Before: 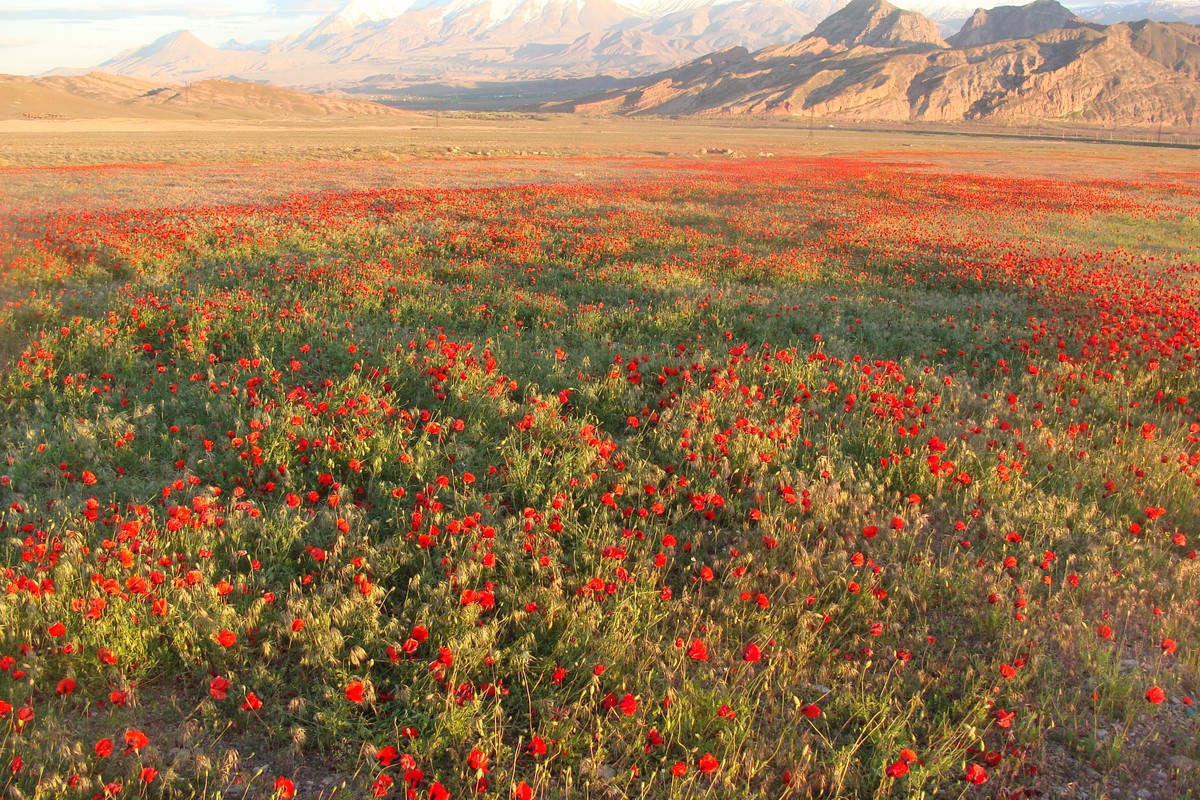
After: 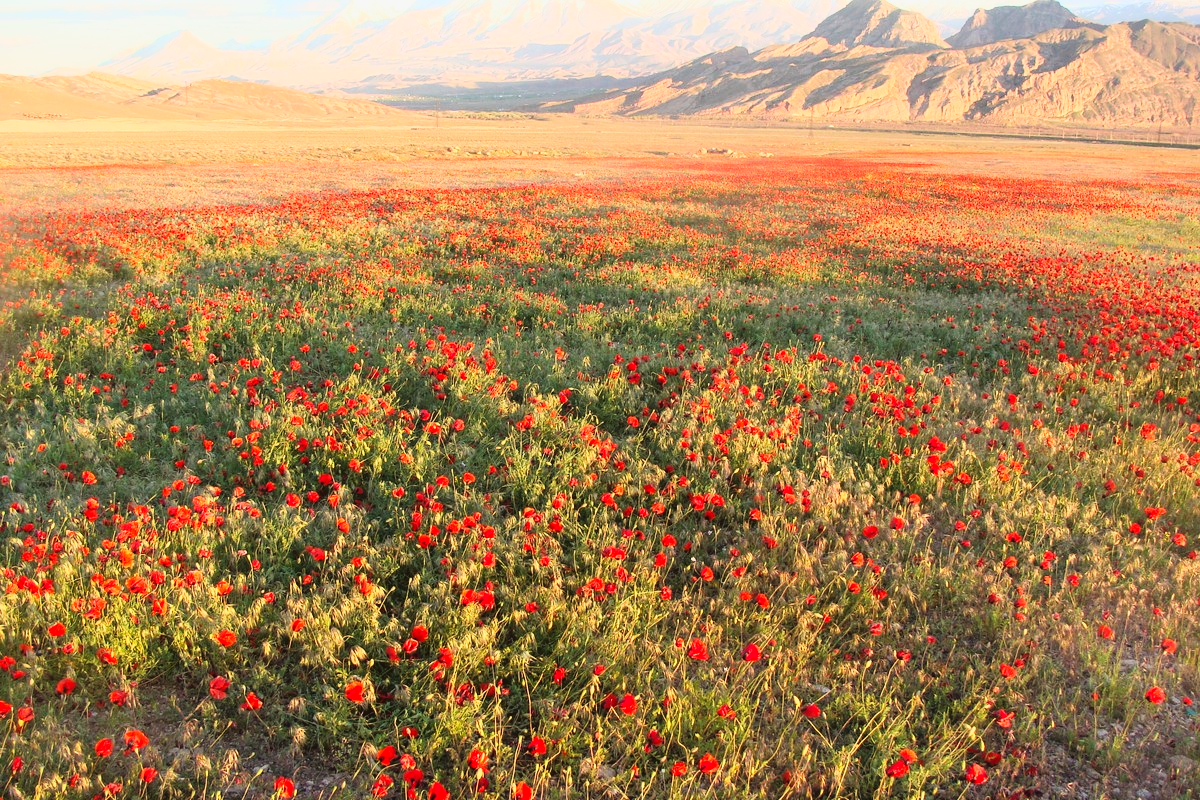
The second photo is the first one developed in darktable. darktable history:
tone curve: curves: ch0 [(0, 0.049) (0.113, 0.084) (0.285, 0.301) (0.673, 0.796) (0.845, 0.932) (0.994, 0.971)]; ch1 [(0, 0) (0.456, 0.424) (0.498, 0.5) (0.57, 0.557) (0.631, 0.635) (1, 1)]; ch2 [(0, 0) (0.395, 0.398) (0.44, 0.456) (0.502, 0.507) (0.55, 0.559) (0.67, 0.702) (1, 1)], color space Lab, linked channels, preserve colors none
